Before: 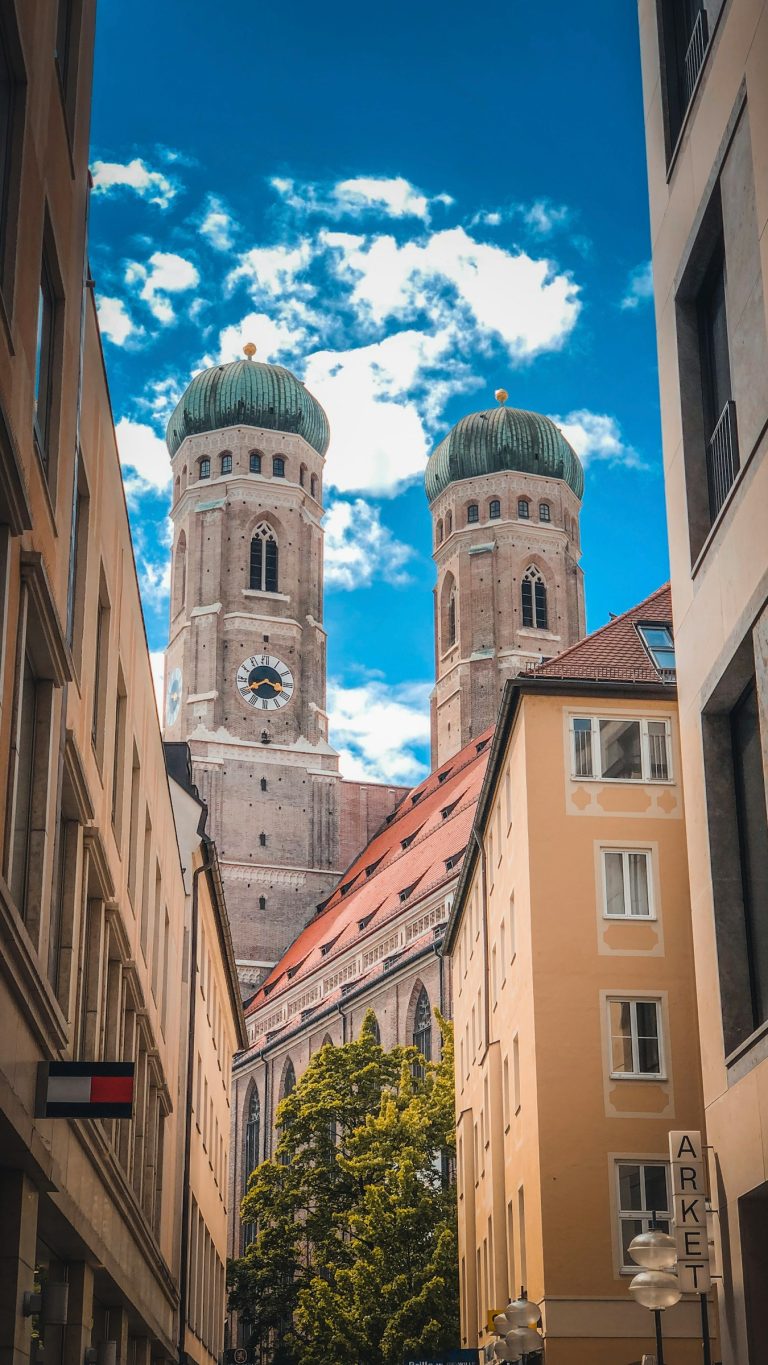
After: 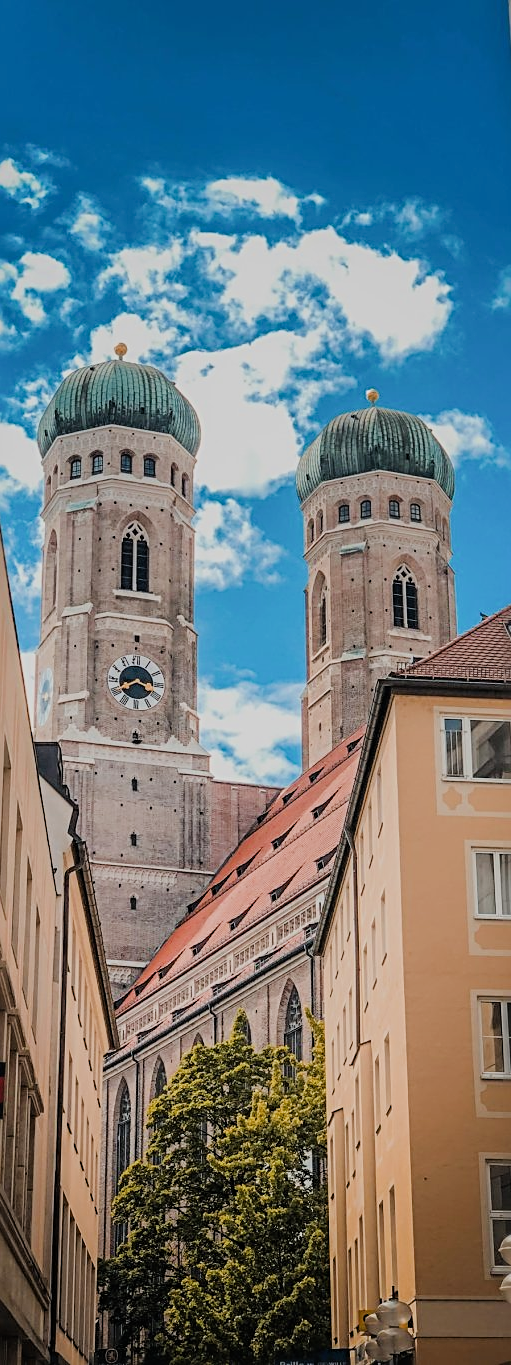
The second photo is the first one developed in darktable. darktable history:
crop: left 16.899%, right 16.556%
filmic rgb: black relative exposure -7.65 EV, white relative exposure 4.56 EV, hardness 3.61
sharpen: radius 3.119
